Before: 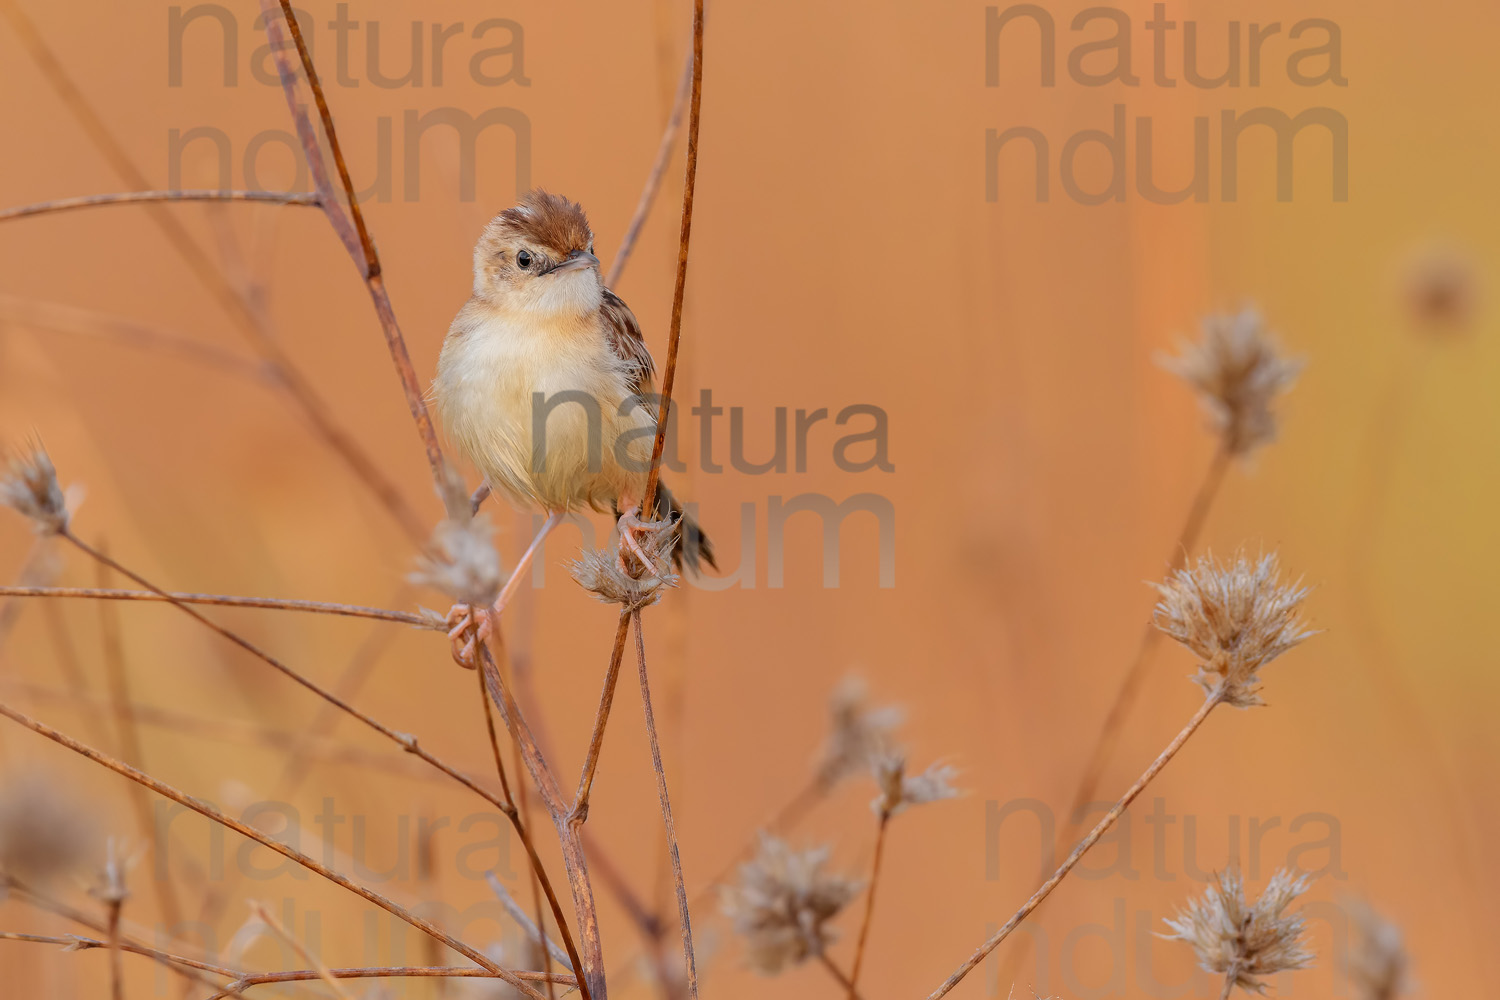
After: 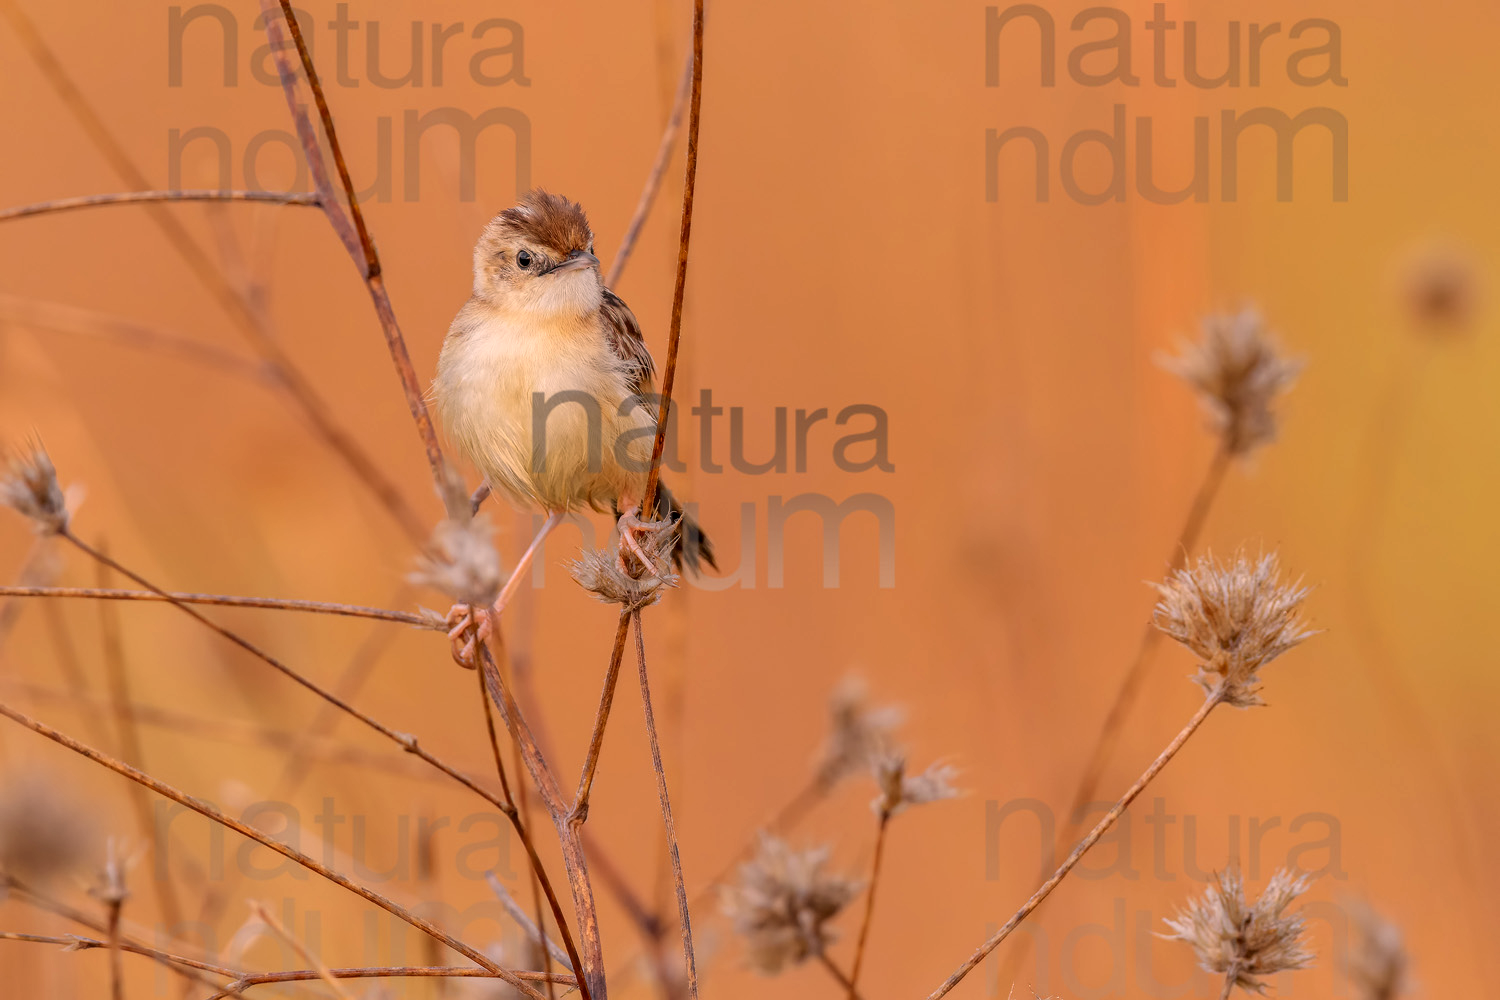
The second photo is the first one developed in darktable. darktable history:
local contrast: on, module defaults
color correction: highlights a* 11.96, highlights b* 11.58
